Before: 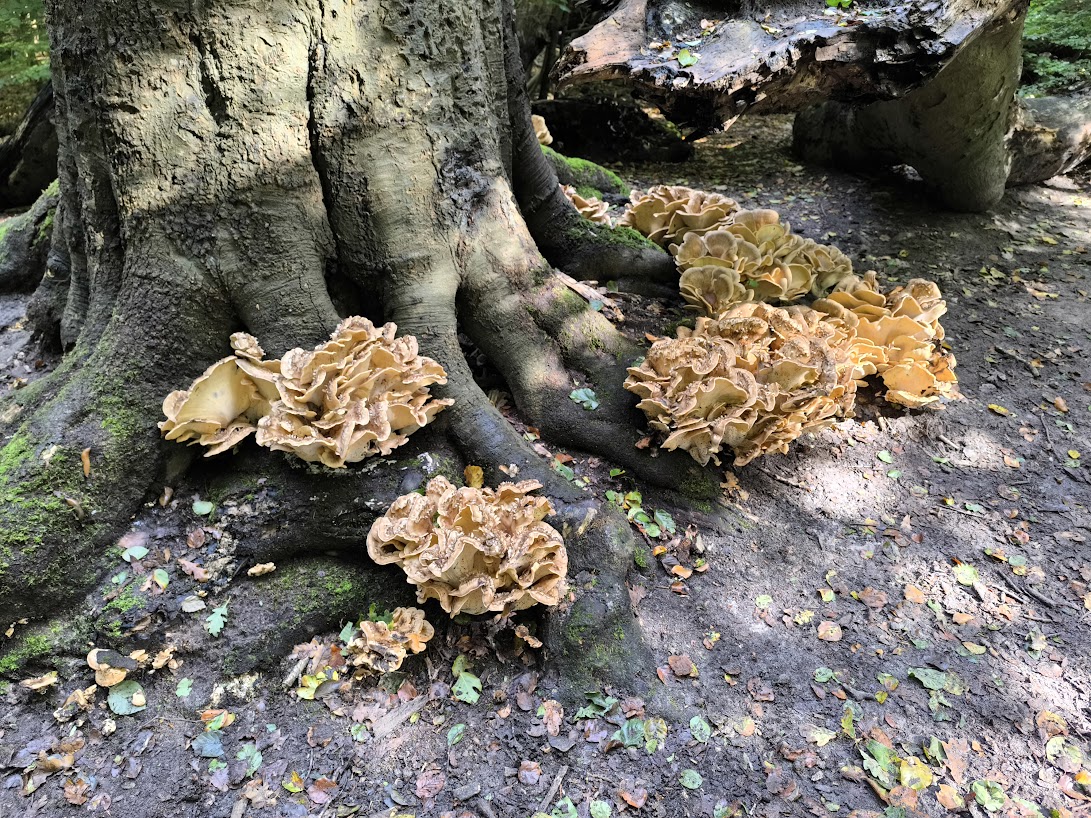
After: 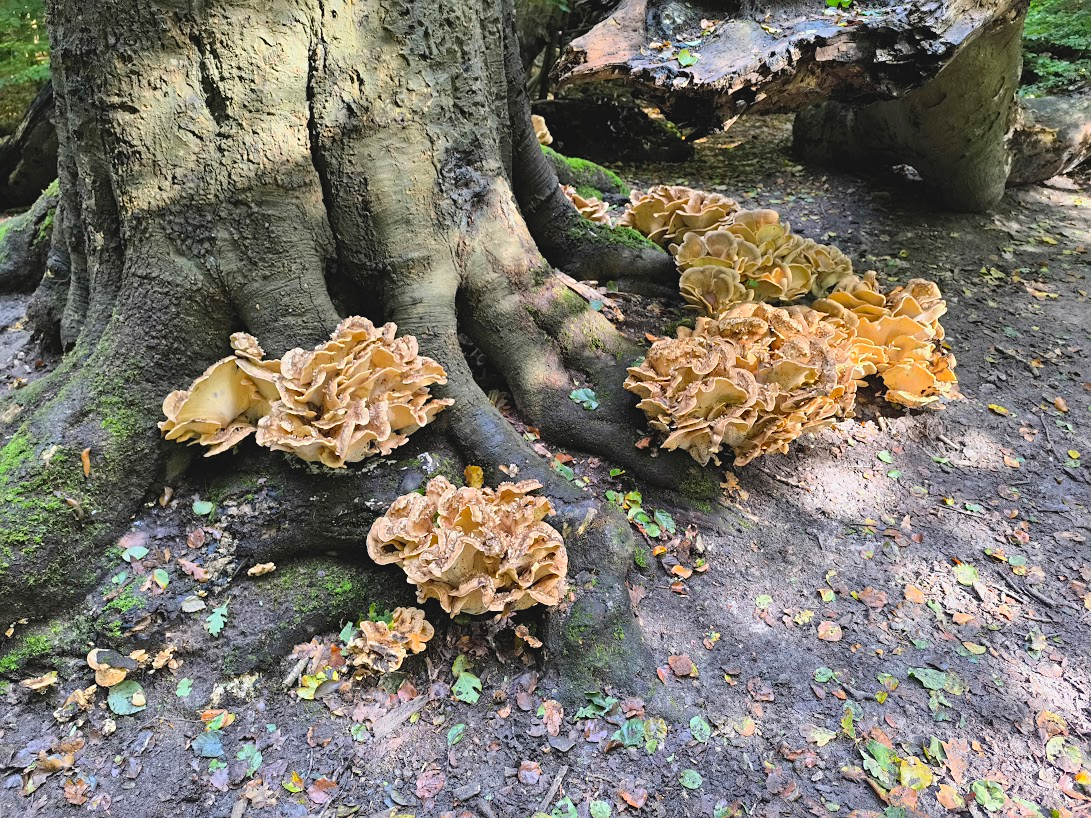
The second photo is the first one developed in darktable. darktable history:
sharpen: amount 0.212
contrast brightness saturation: contrast -0.093, brightness 0.046, saturation 0.084
